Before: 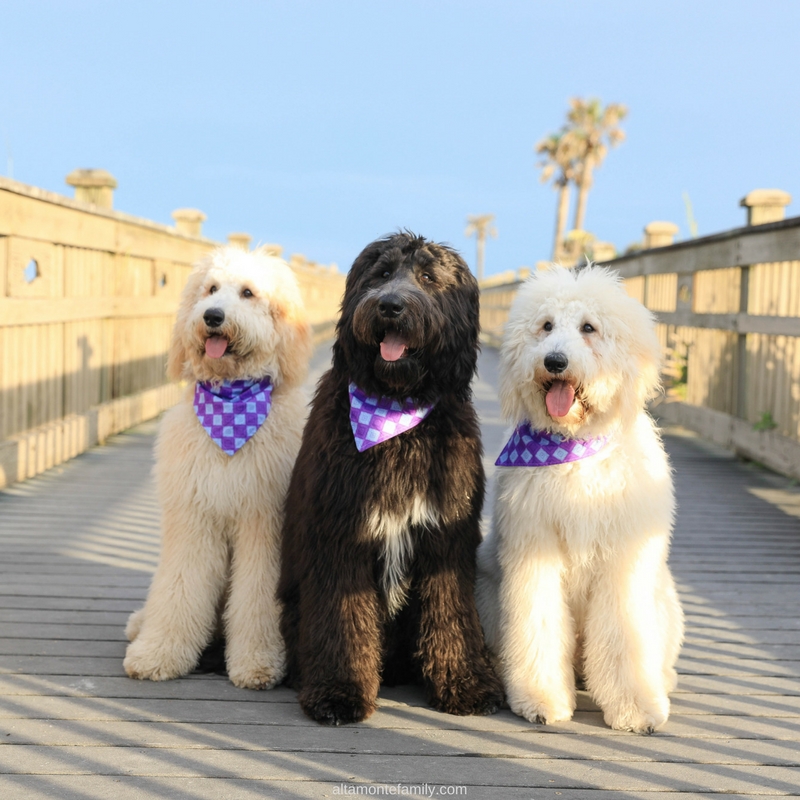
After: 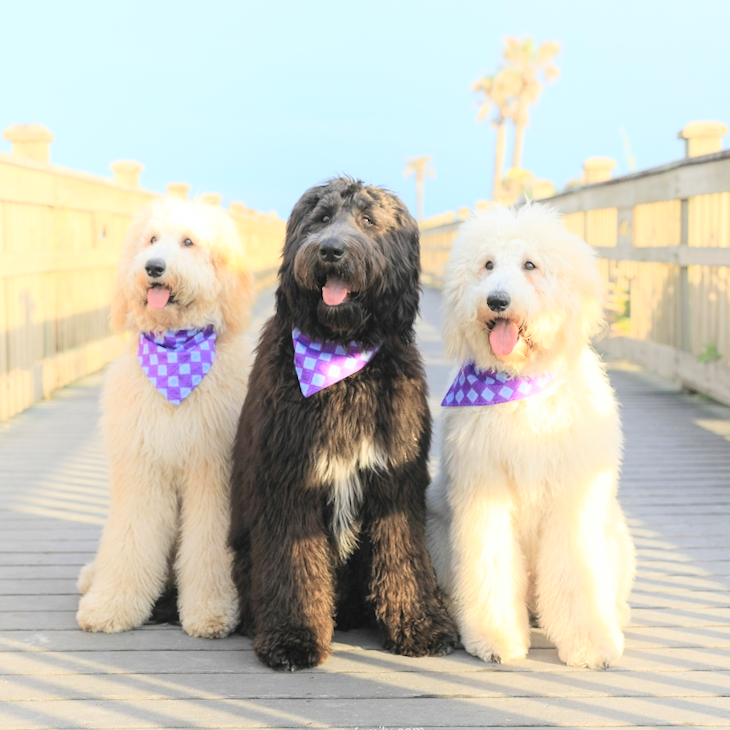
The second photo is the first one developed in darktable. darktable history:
crop and rotate: angle 1.96°, left 5.673%, top 5.673%
contrast brightness saturation: contrast 0.1, brightness 0.3, saturation 0.14
shadows and highlights: shadows -24.28, highlights 49.77, soften with gaussian
white balance: emerald 1
